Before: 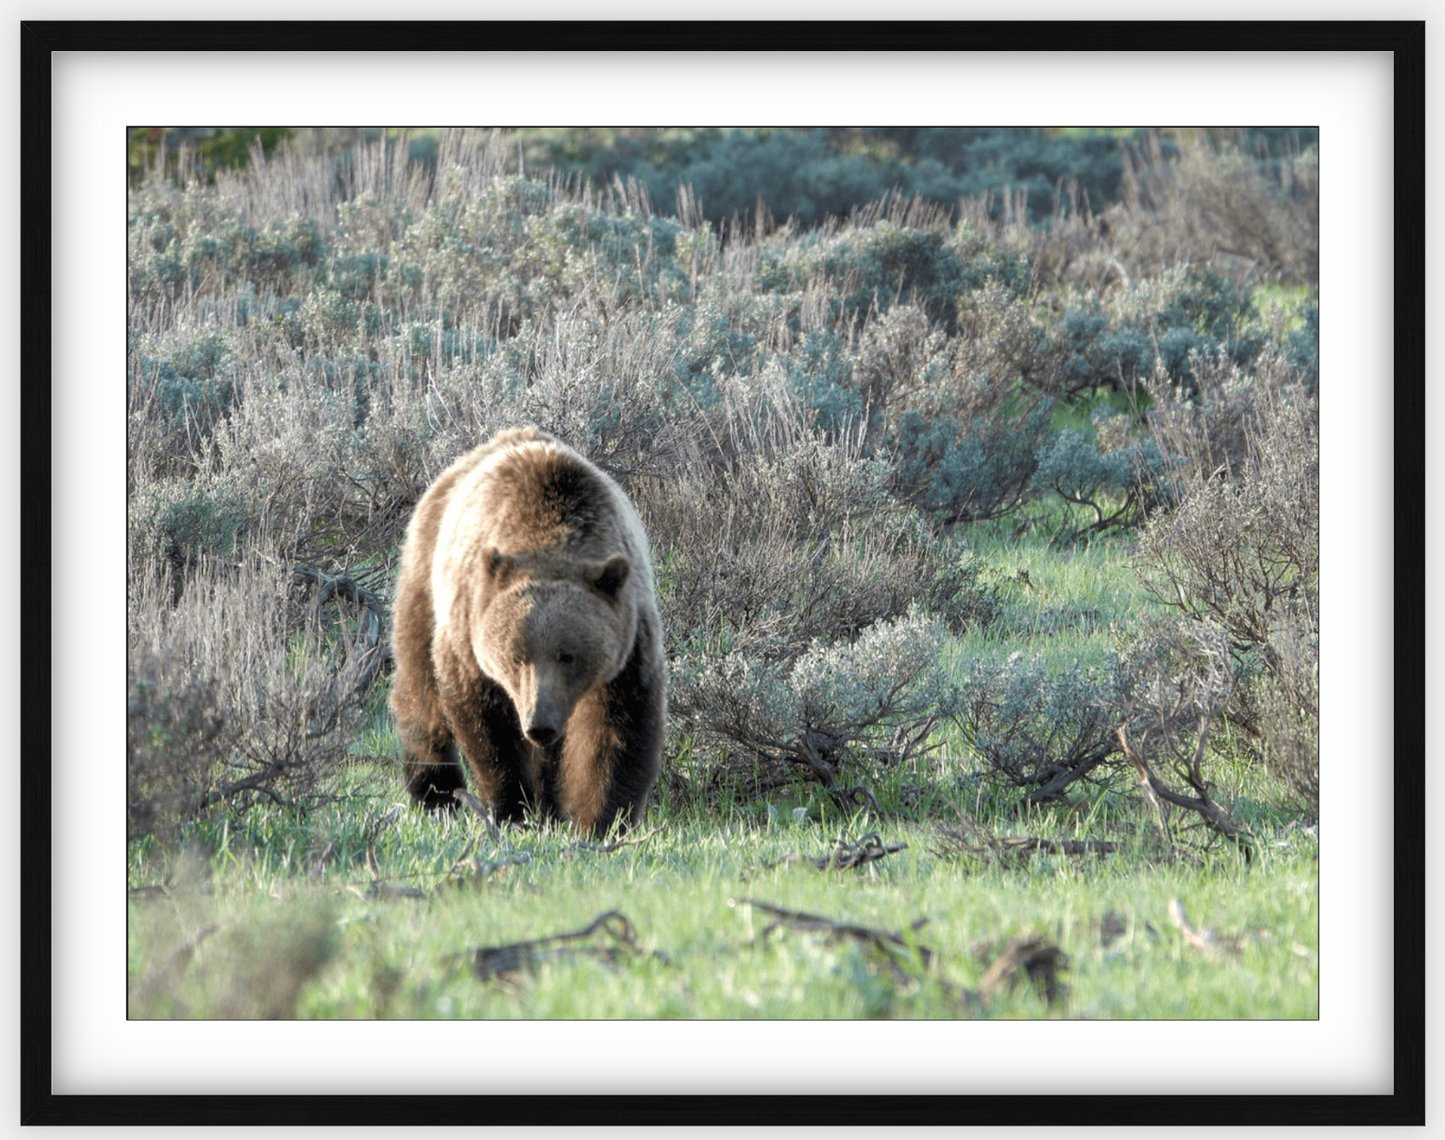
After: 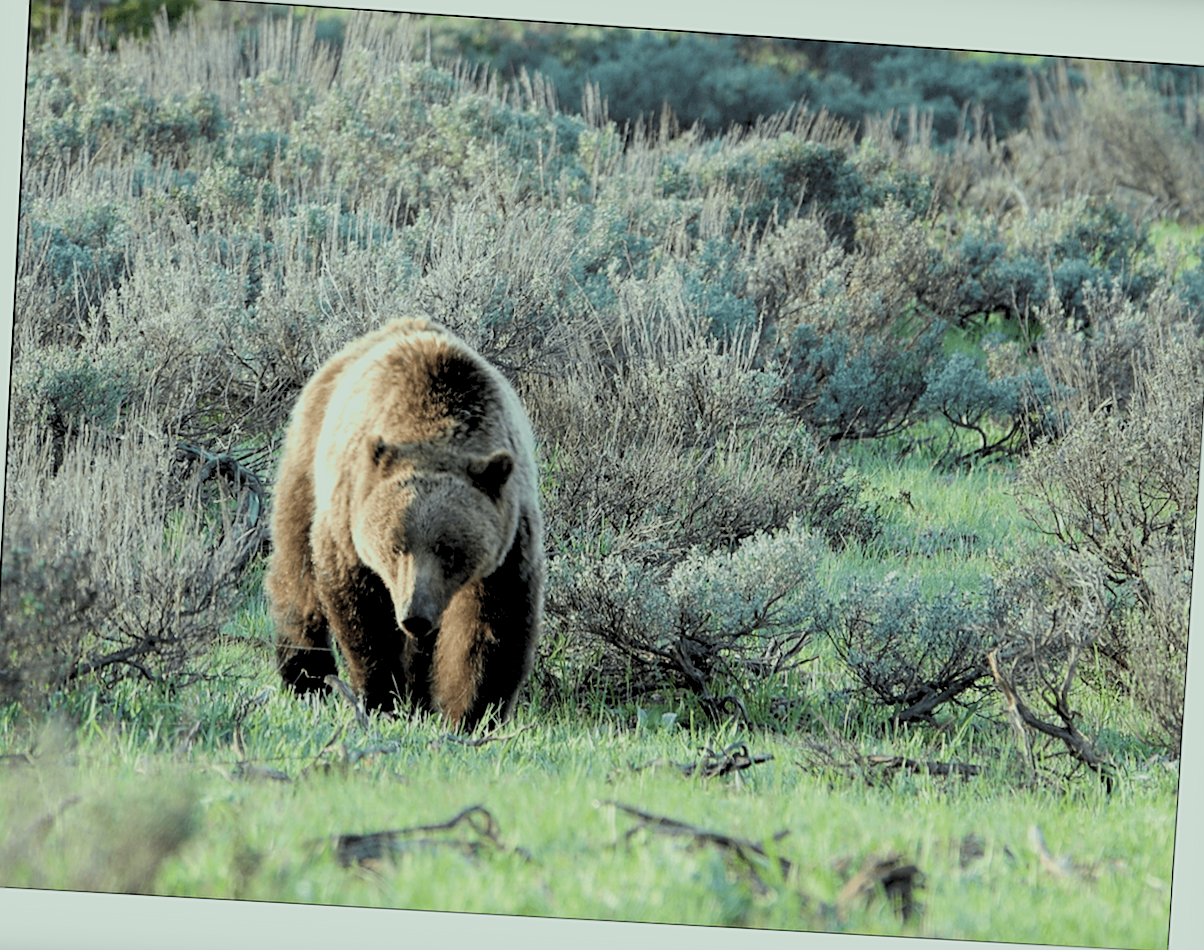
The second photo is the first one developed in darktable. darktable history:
crop and rotate: angle -3.27°, left 5.211%, top 5.211%, right 4.607%, bottom 4.607%
rotate and perspective: rotation 0.174°, lens shift (vertical) 0.013, lens shift (horizontal) 0.019, shear 0.001, automatic cropping original format, crop left 0.007, crop right 0.991, crop top 0.016, crop bottom 0.997
filmic rgb: black relative exposure -7.15 EV, white relative exposure 5.36 EV, hardness 3.02, color science v6 (2022)
color correction: highlights a* -8, highlights b* 3.1
levels: levels [0.073, 0.497, 0.972]
sharpen: on, module defaults
